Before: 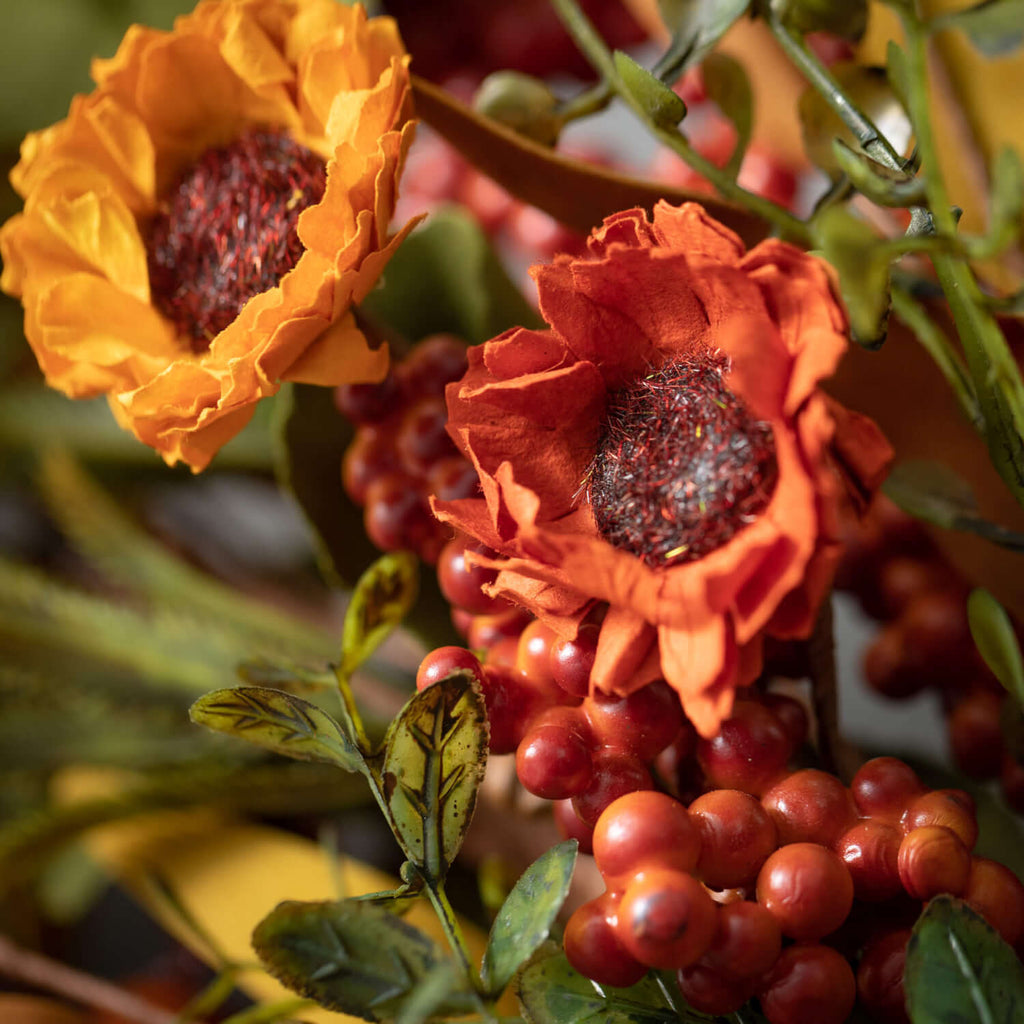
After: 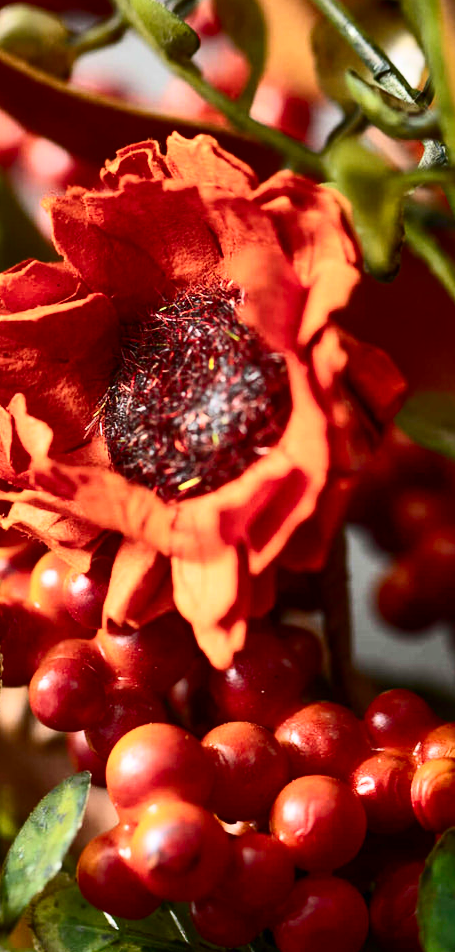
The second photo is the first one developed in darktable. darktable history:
shadows and highlights: white point adjustment 0.05, highlights color adjustment 55.9%, soften with gaussian
contrast brightness saturation: contrast 0.4, brightness 0.1, saturation 0.21
crop: left 47.628%, top 6.643%, right 7.874%
